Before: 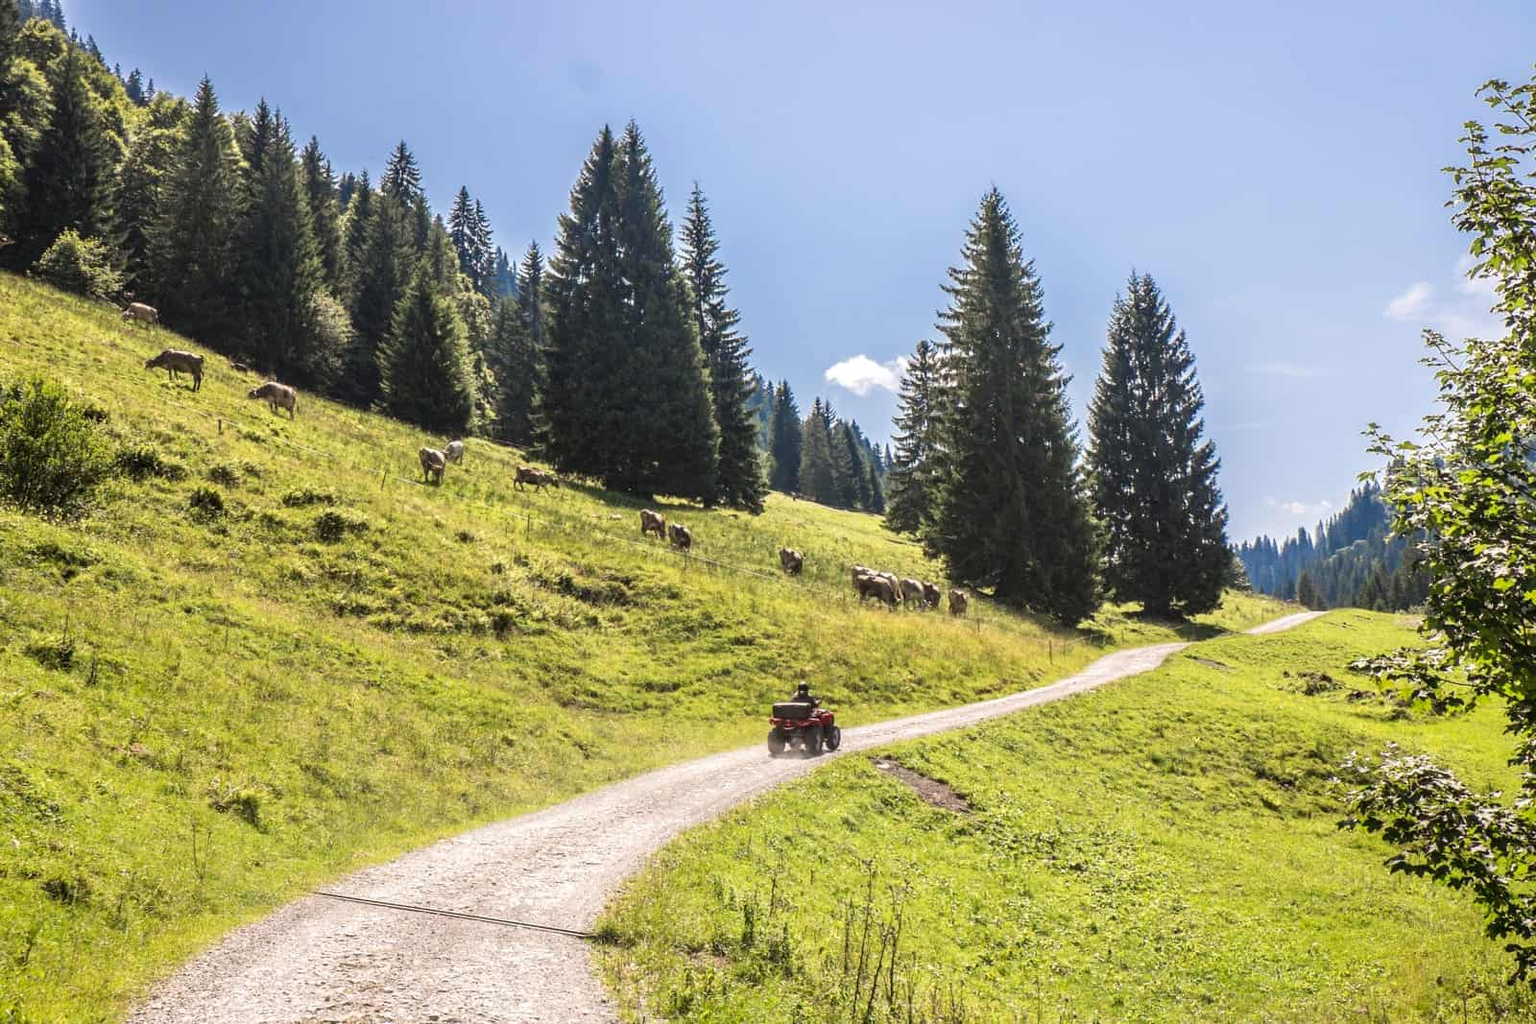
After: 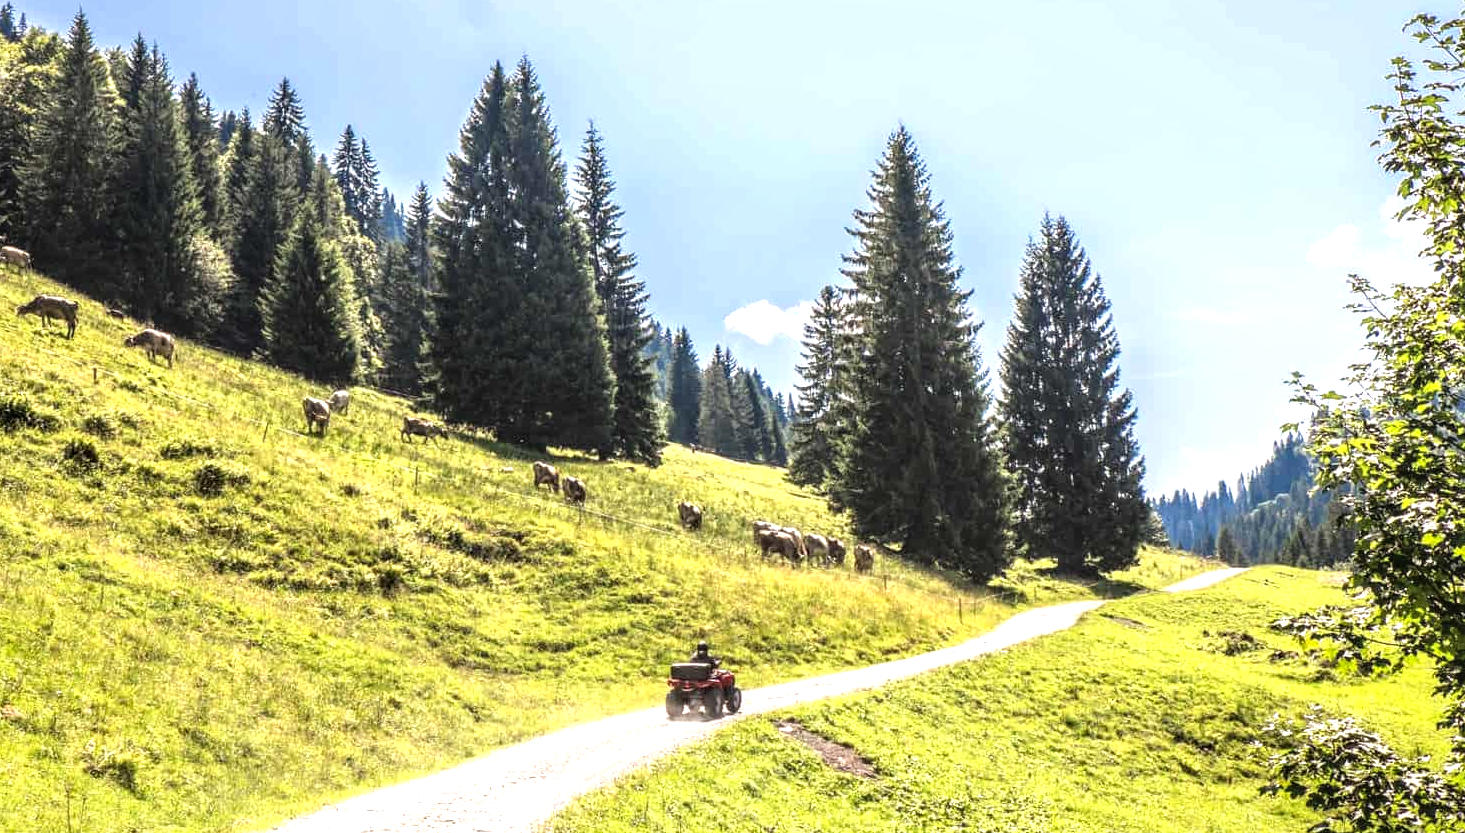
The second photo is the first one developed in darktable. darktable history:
tone equalizer: -8 EV -0.75 EV, -7 EV -0.695 EV, -6 EV -0.564 EV, -5 EV -0.397 EV, -3 EV 0.369 EV, -2 EV 0.6 EV, -1 EV 0.698 EV, +0 EV 0.767 EV
crop: left 8.433%, top 6.535%, bottom 15.328%
local contrast: on, module defaults
